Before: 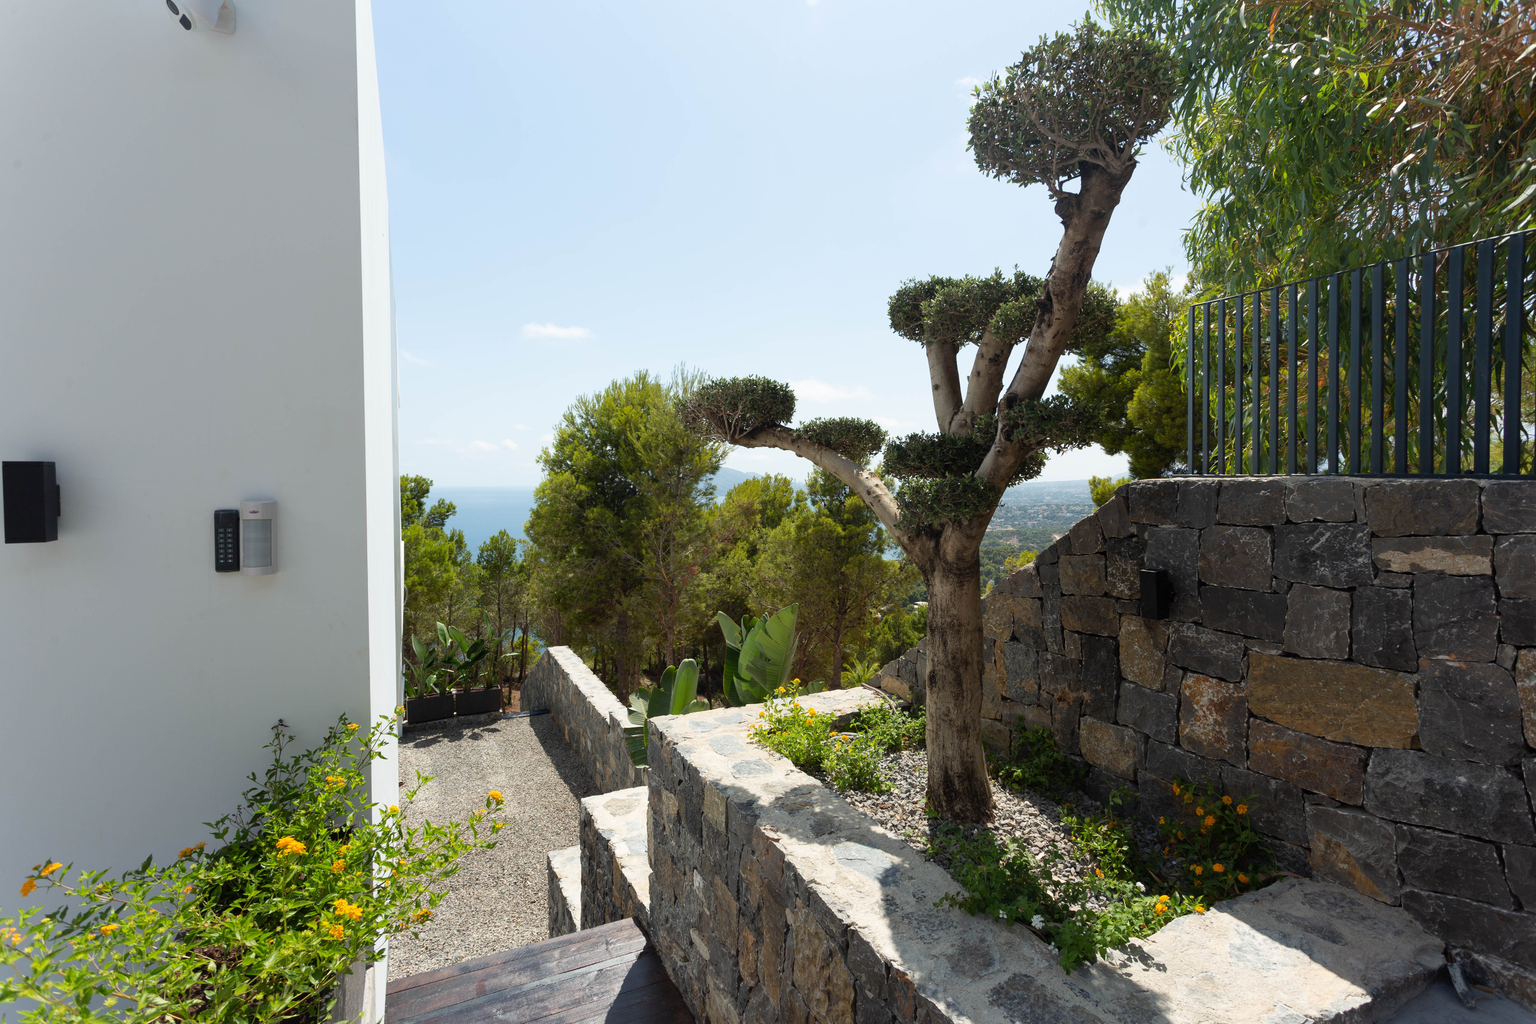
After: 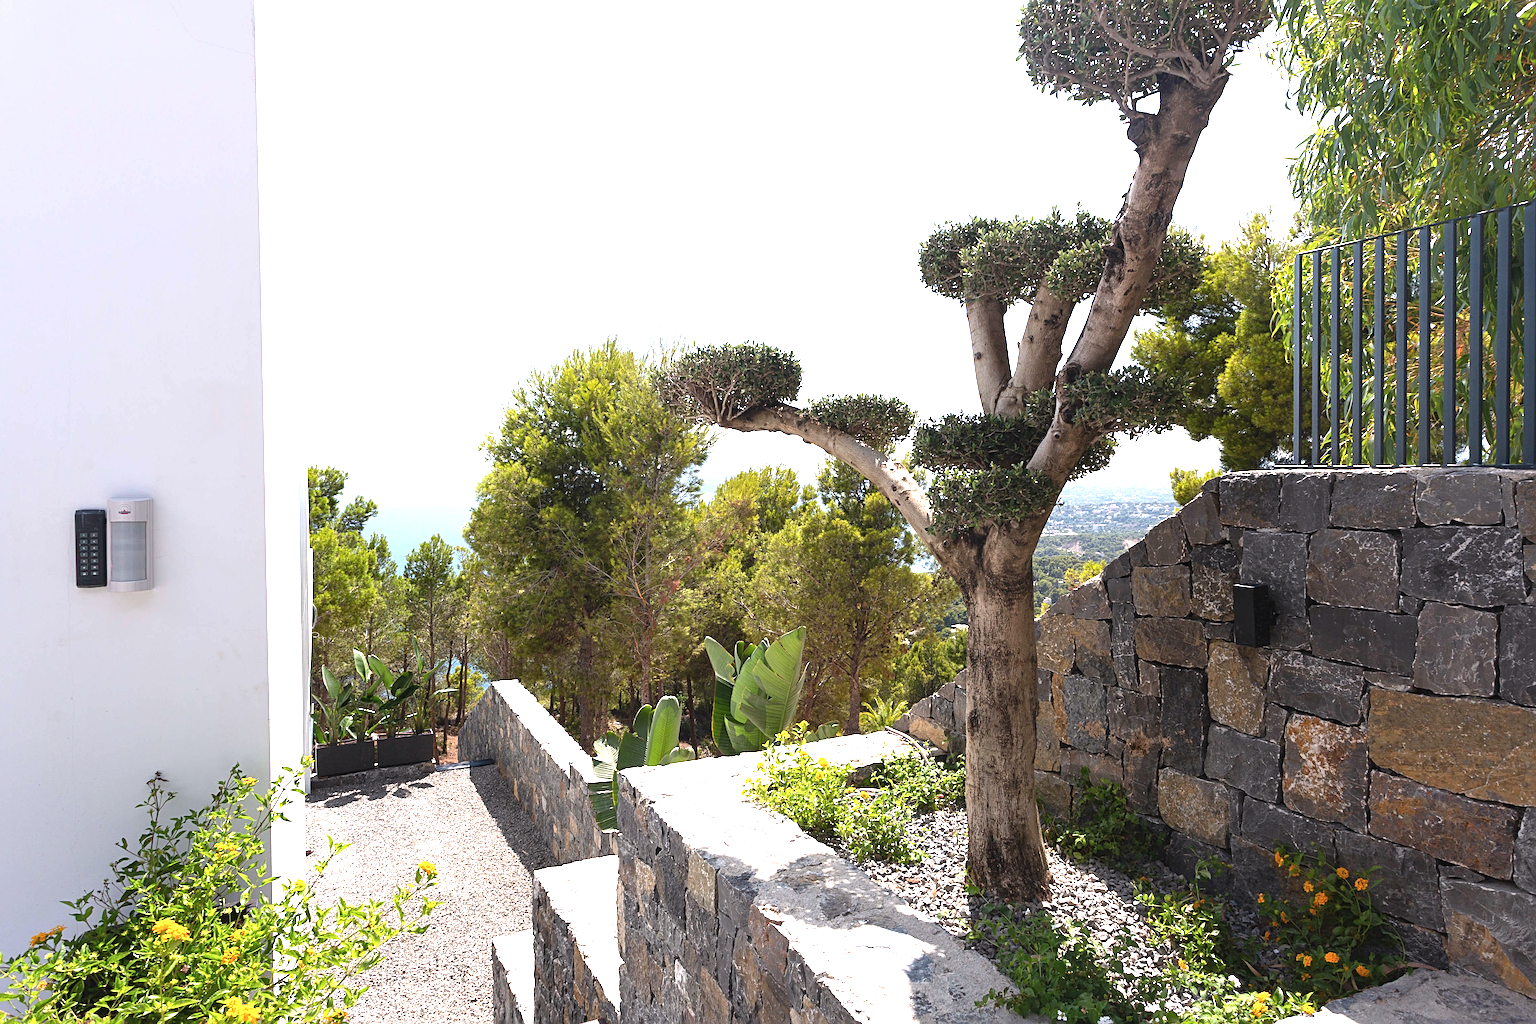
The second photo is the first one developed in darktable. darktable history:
crop and rotate: left 10.071%, top 10.071%, right 10.02%, bottom 10.02%
rotate and perspective: automatic cropping original format, crop left 0, crop top 0
sharpen: radius 4.883
contrast brightness saturation: contrast -0.08, brightness -0.04, saturation -0.11
exposure: black level correction 0, exposure 1.3 EV, compensate exposure bias true, compensate highlight preservation false
white balance: red 1.05, blue 1.072
